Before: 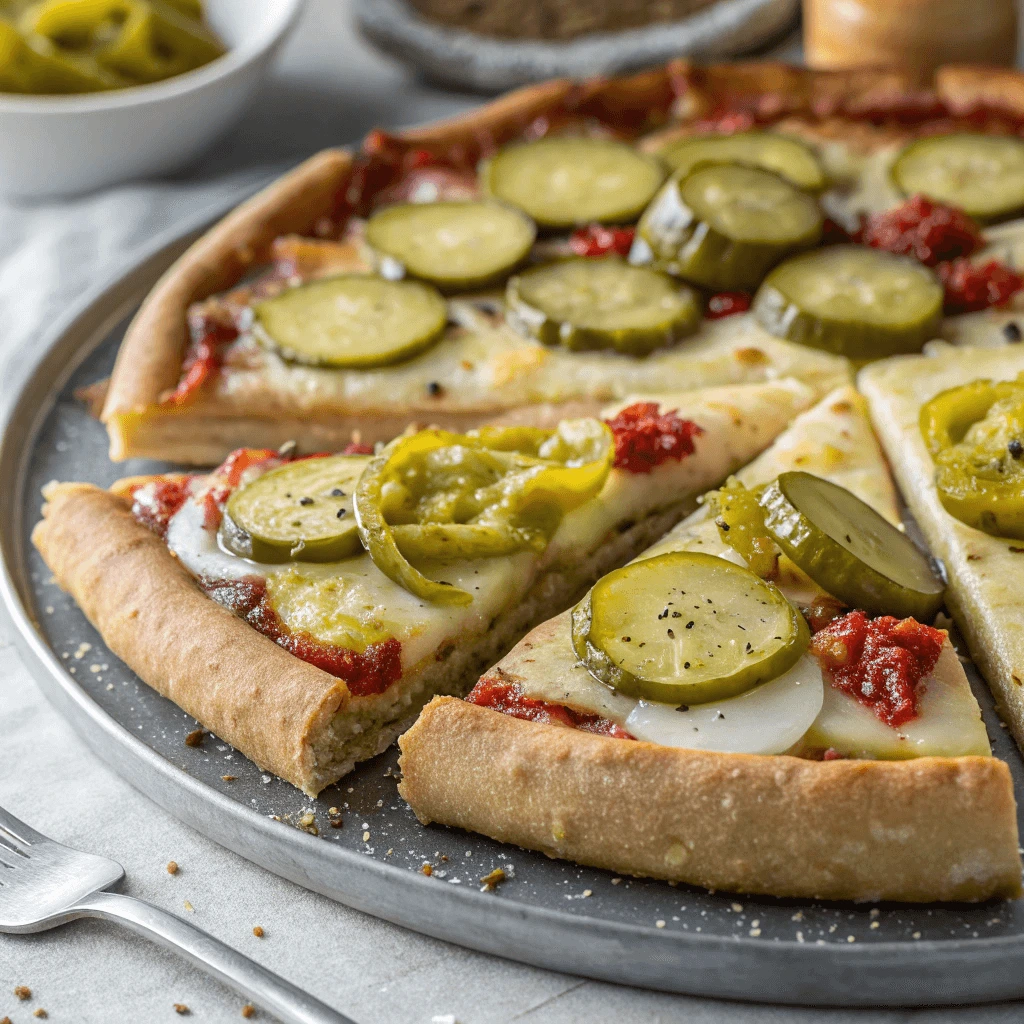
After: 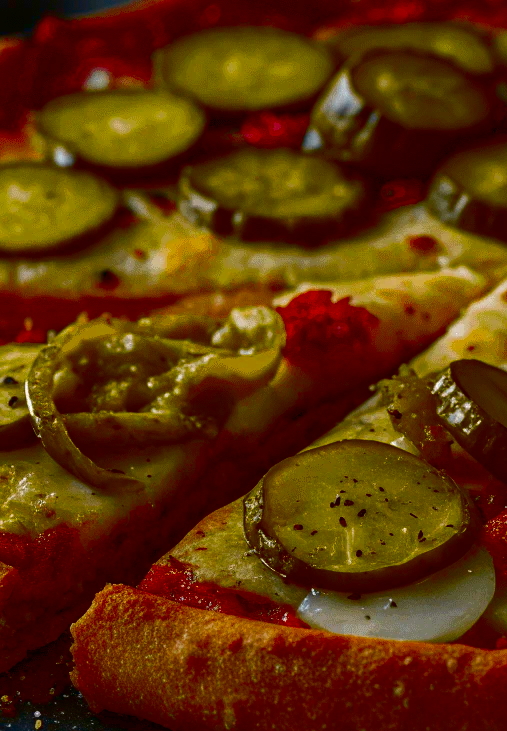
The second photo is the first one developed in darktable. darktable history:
contrast brightness saturation: brightness -1, saturation 1
crop: left 32.075%, top 10.976%, right 18.355%, bottom 17.596%
color balance rgb: perceptual saturation grading › global saturation 24.74%, perceptual saturation grading › highlights -51.22%, perceptual saturation grading › mid-tones 19.16%, perceptual saturation grading › shadows 60.98%, global vibrance 50%
